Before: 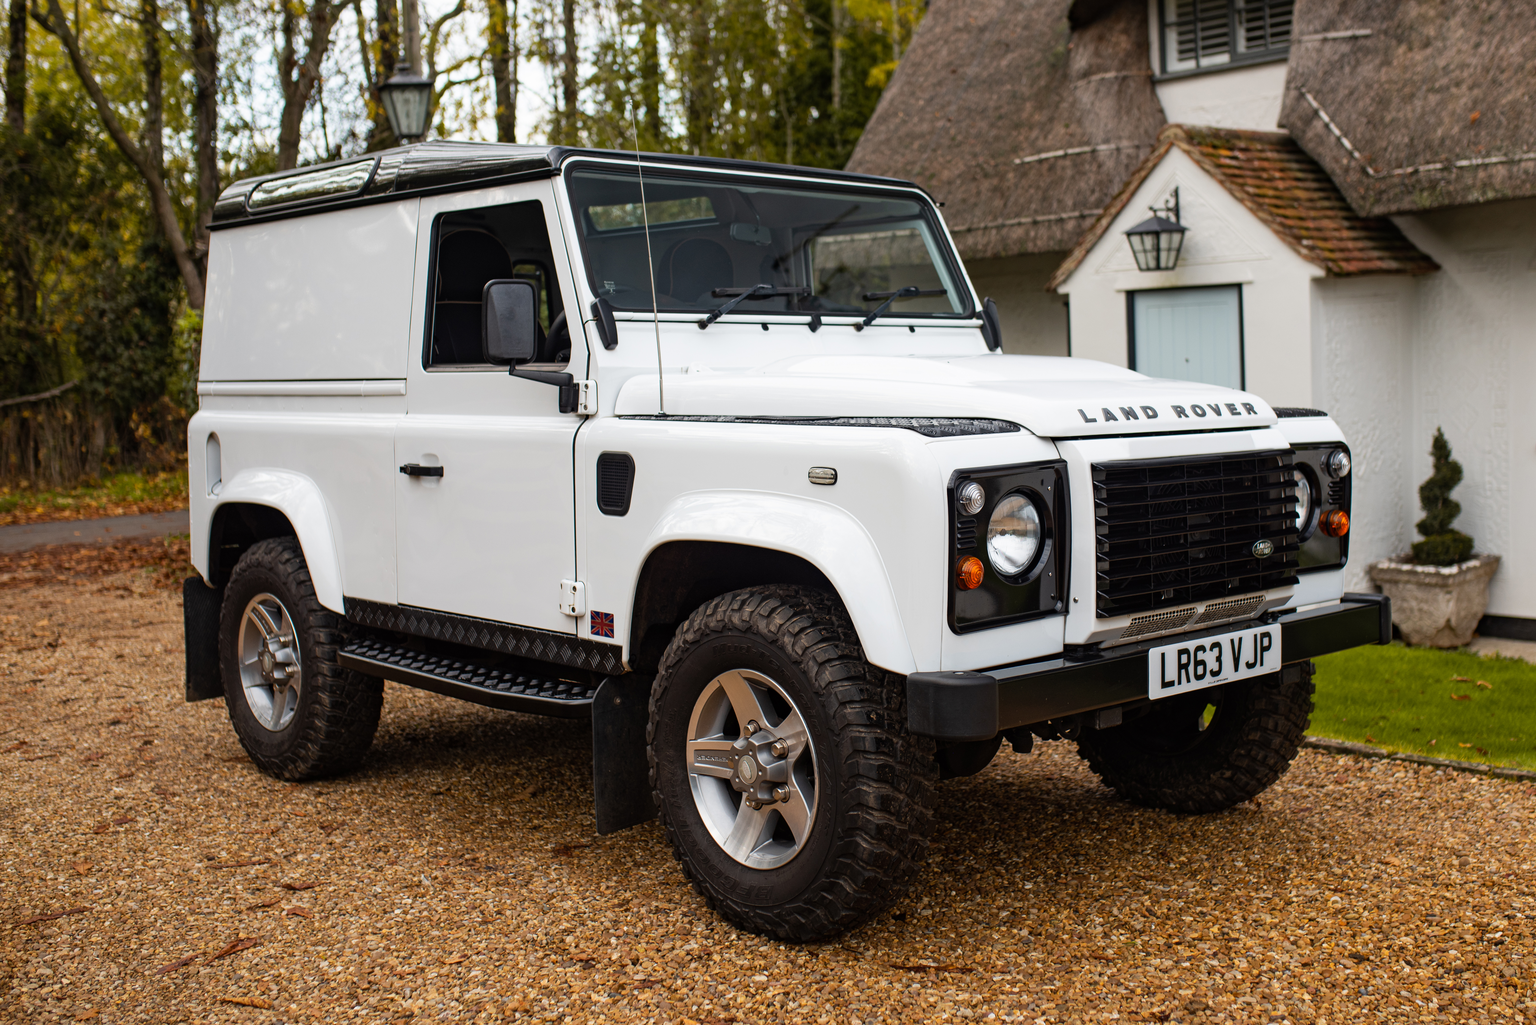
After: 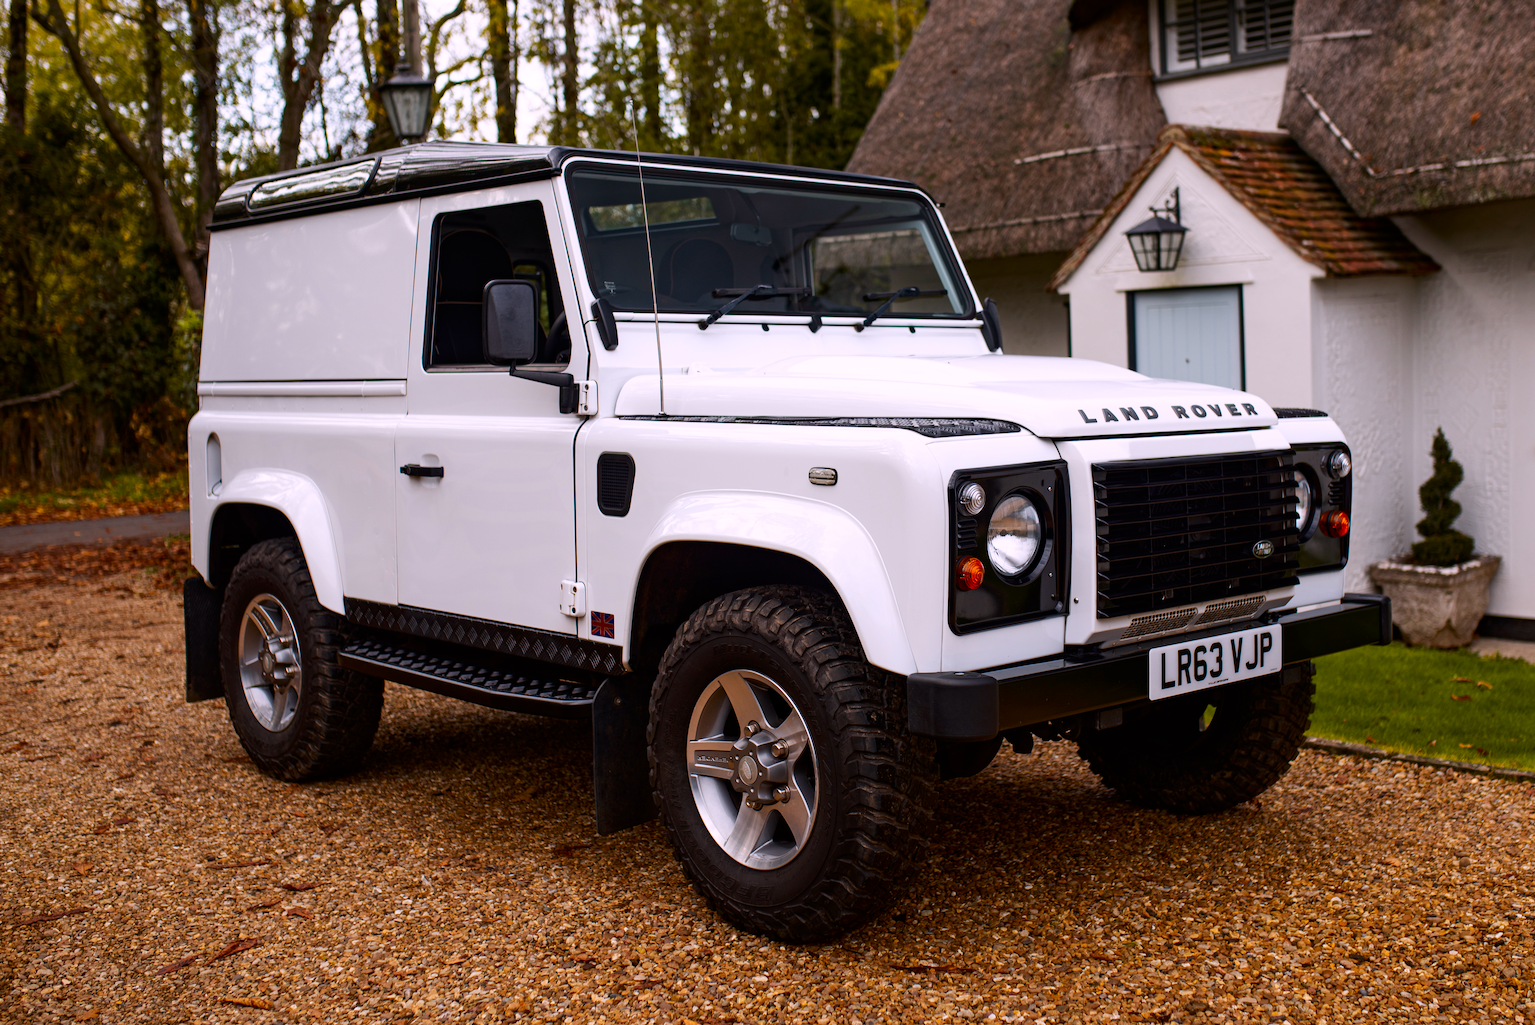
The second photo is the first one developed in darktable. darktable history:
contrast brightness saturation: contrast 0.07, brightness -0.14, saturation 0.11
white balance: red 1.05, blue 1.072
rgb levels: preserve colors max RGB
